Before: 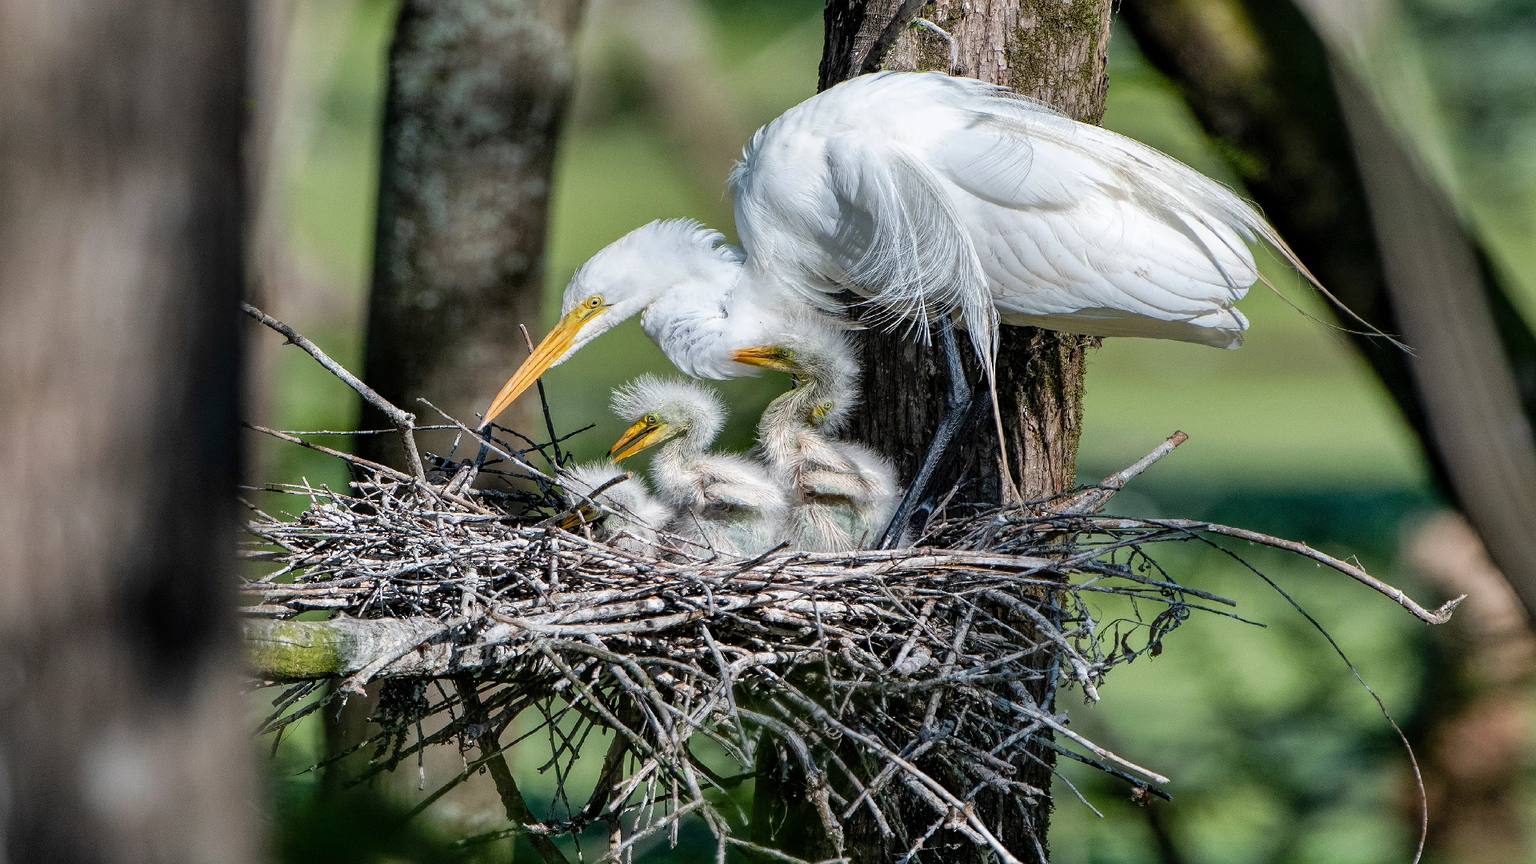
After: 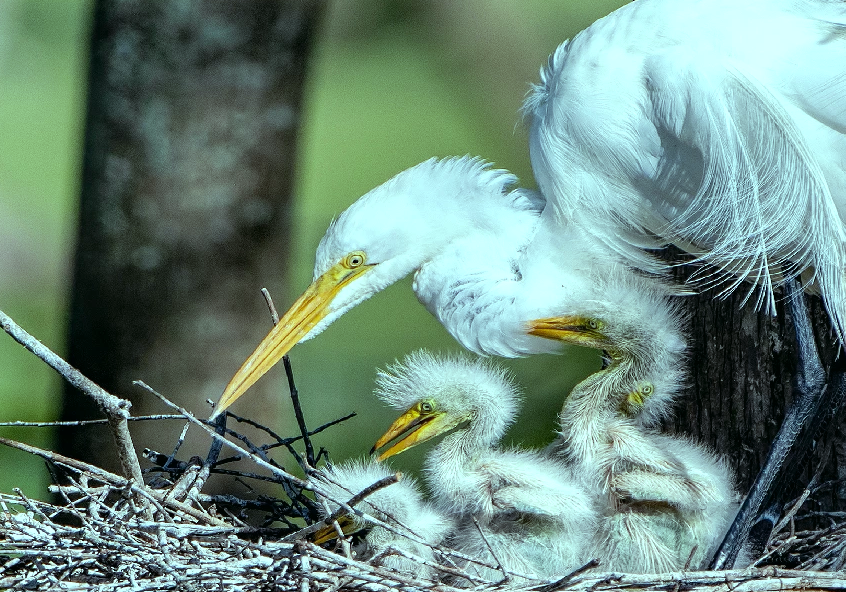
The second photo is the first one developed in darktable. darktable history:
color balance: mode lift, gamma, gain (sRGB), lift [0.997, 0.979, 1.021, 1.011], gamma [1, 1.084, 0.916, 0.998], gain [1, 0.87, 1.13, 1.101], contrast 4.55%, contrast fulcrum 38.24%, output saturation 104.09%
crop: left 20.248%, top 10.86%, right 35.675%, bottom 34.321%
